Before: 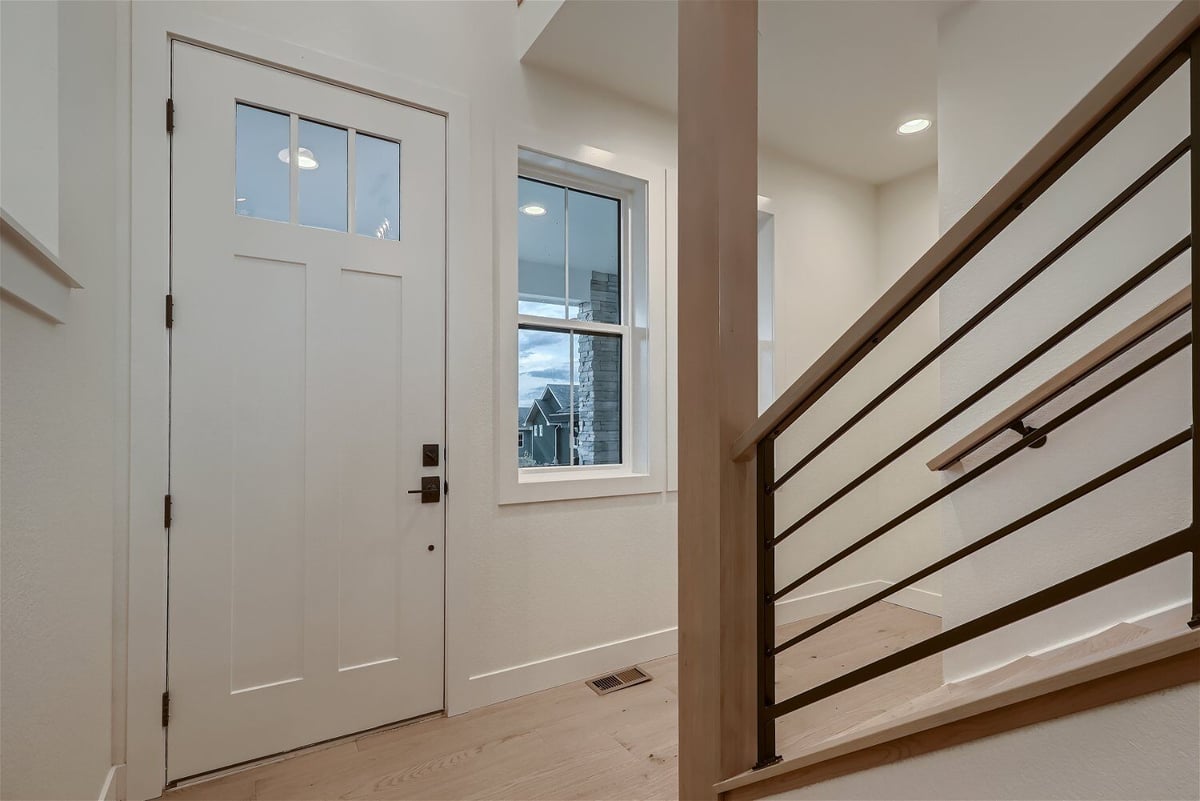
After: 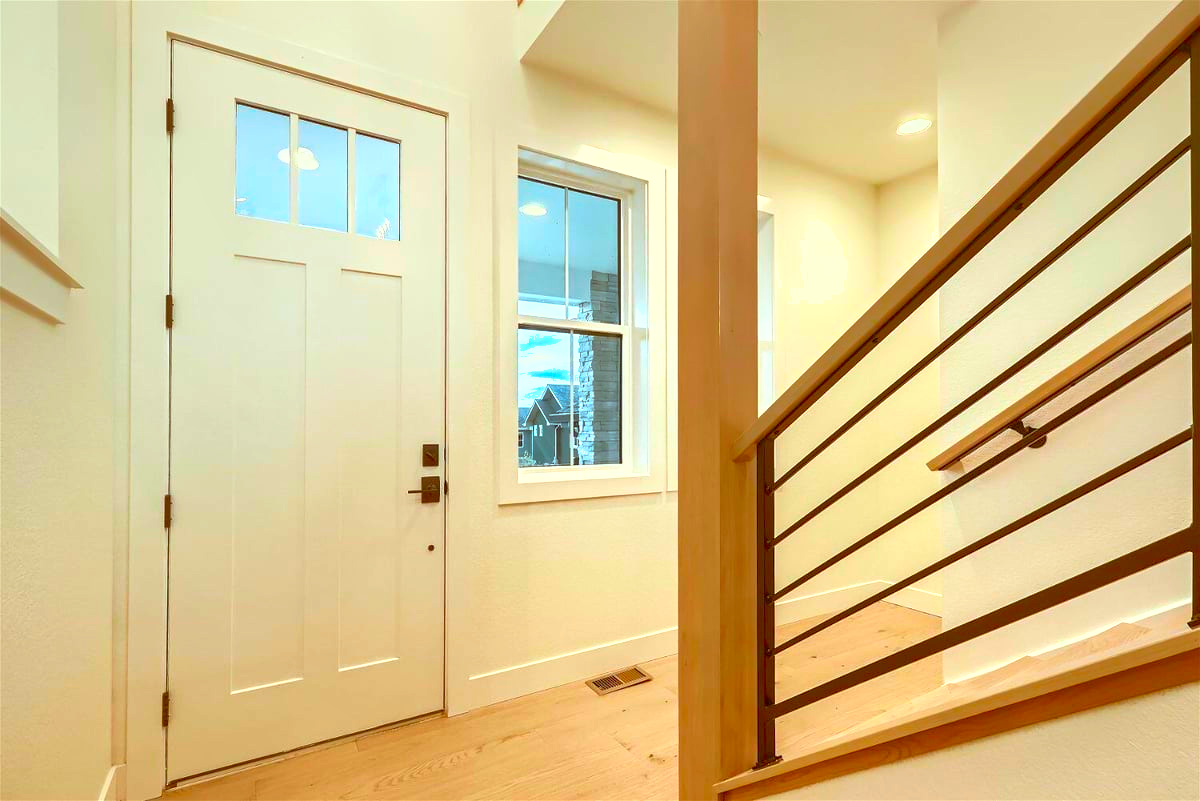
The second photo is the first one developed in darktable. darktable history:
shadows and highlights: on, module defaults
exposure: black level correction 0, exposure 0.9 EV, compensate highlight preservation false
contrast brightness saturation: contrast 0.2, brightness 0.2, saturation 0.8
color correction: highlights a* -5.94, highlights b* 9.48, shadows a* 10.12, shadows b* 23.94
